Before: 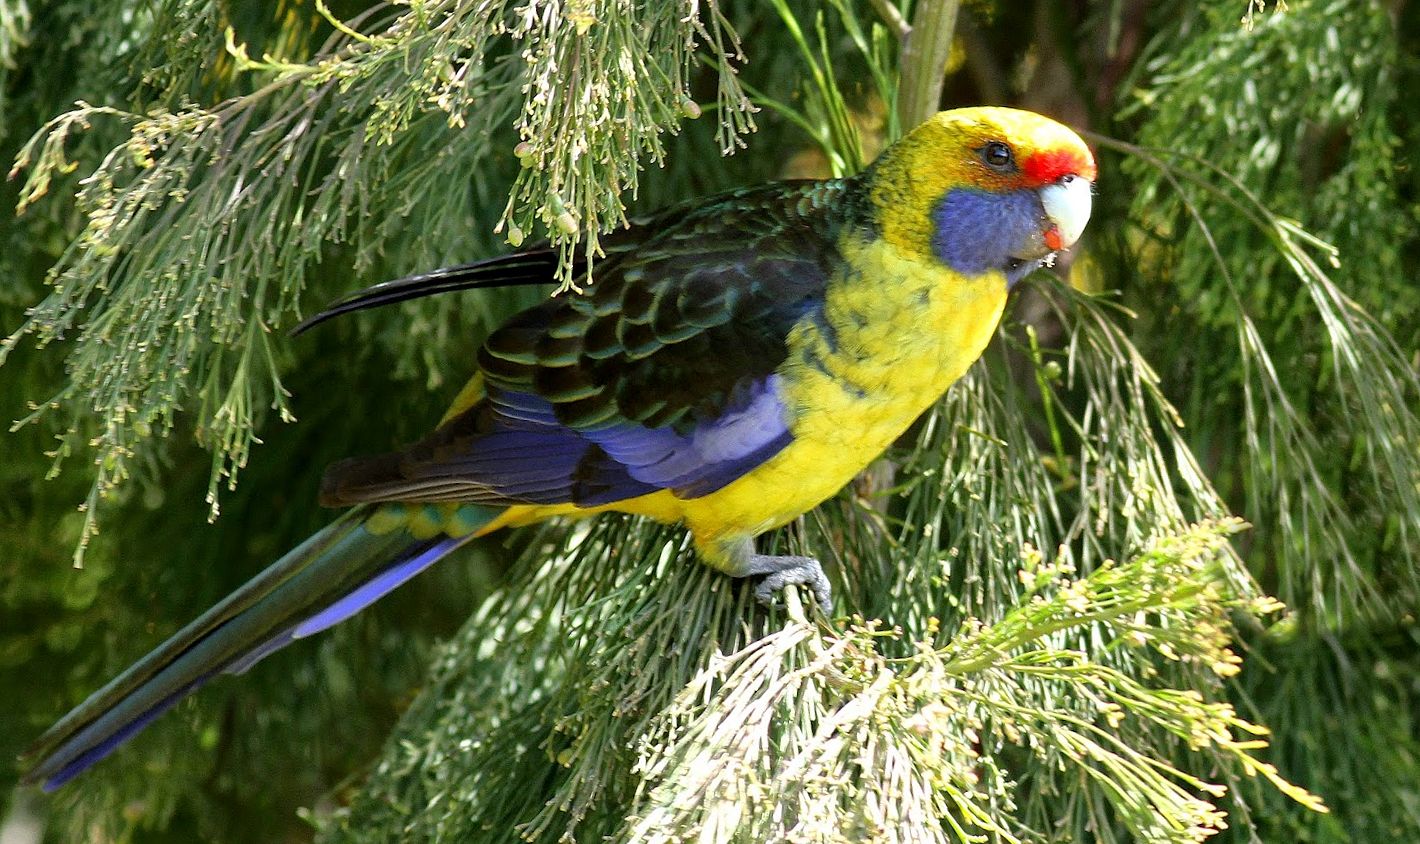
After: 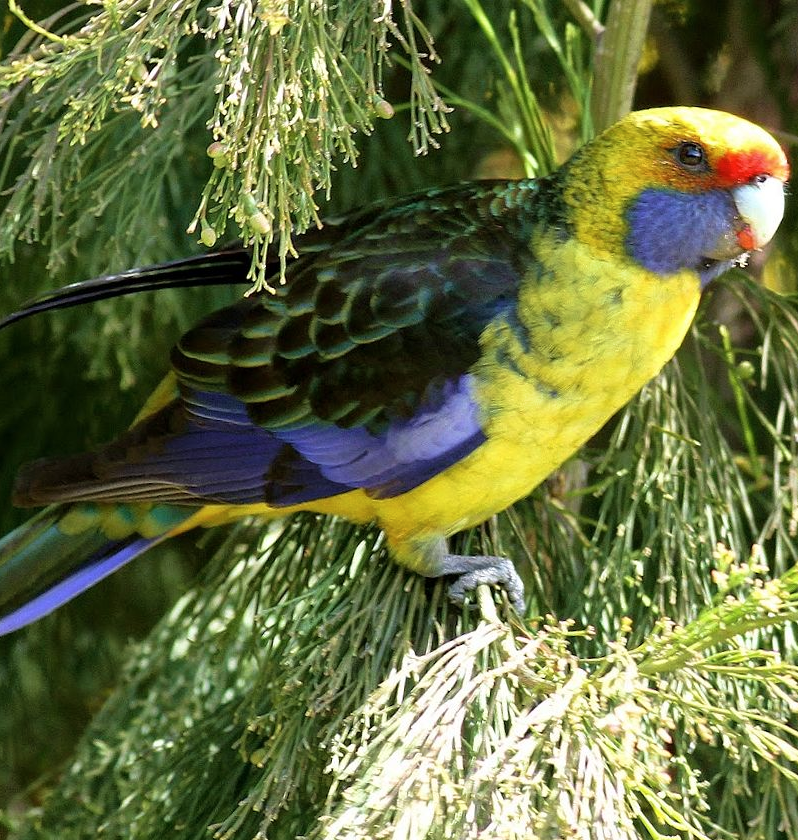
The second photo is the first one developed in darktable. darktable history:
contrast brightness saturation: contrast 0.01, saturation -0.05
crop: left 21.674%, right 22.086%
velvia: on, module defaults
